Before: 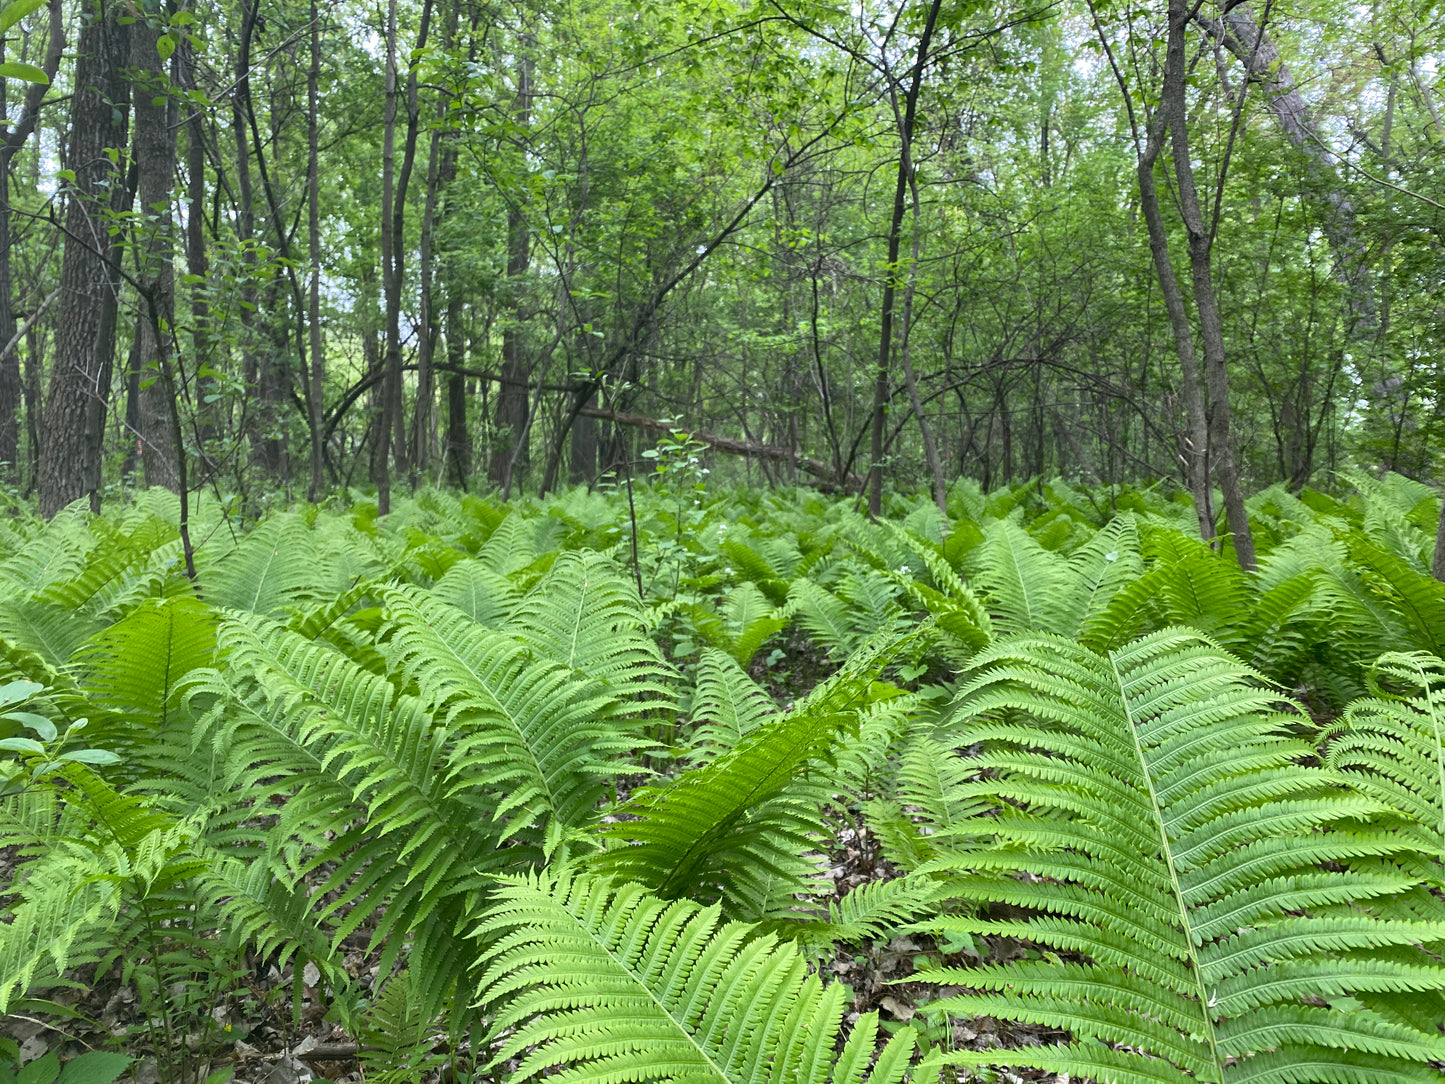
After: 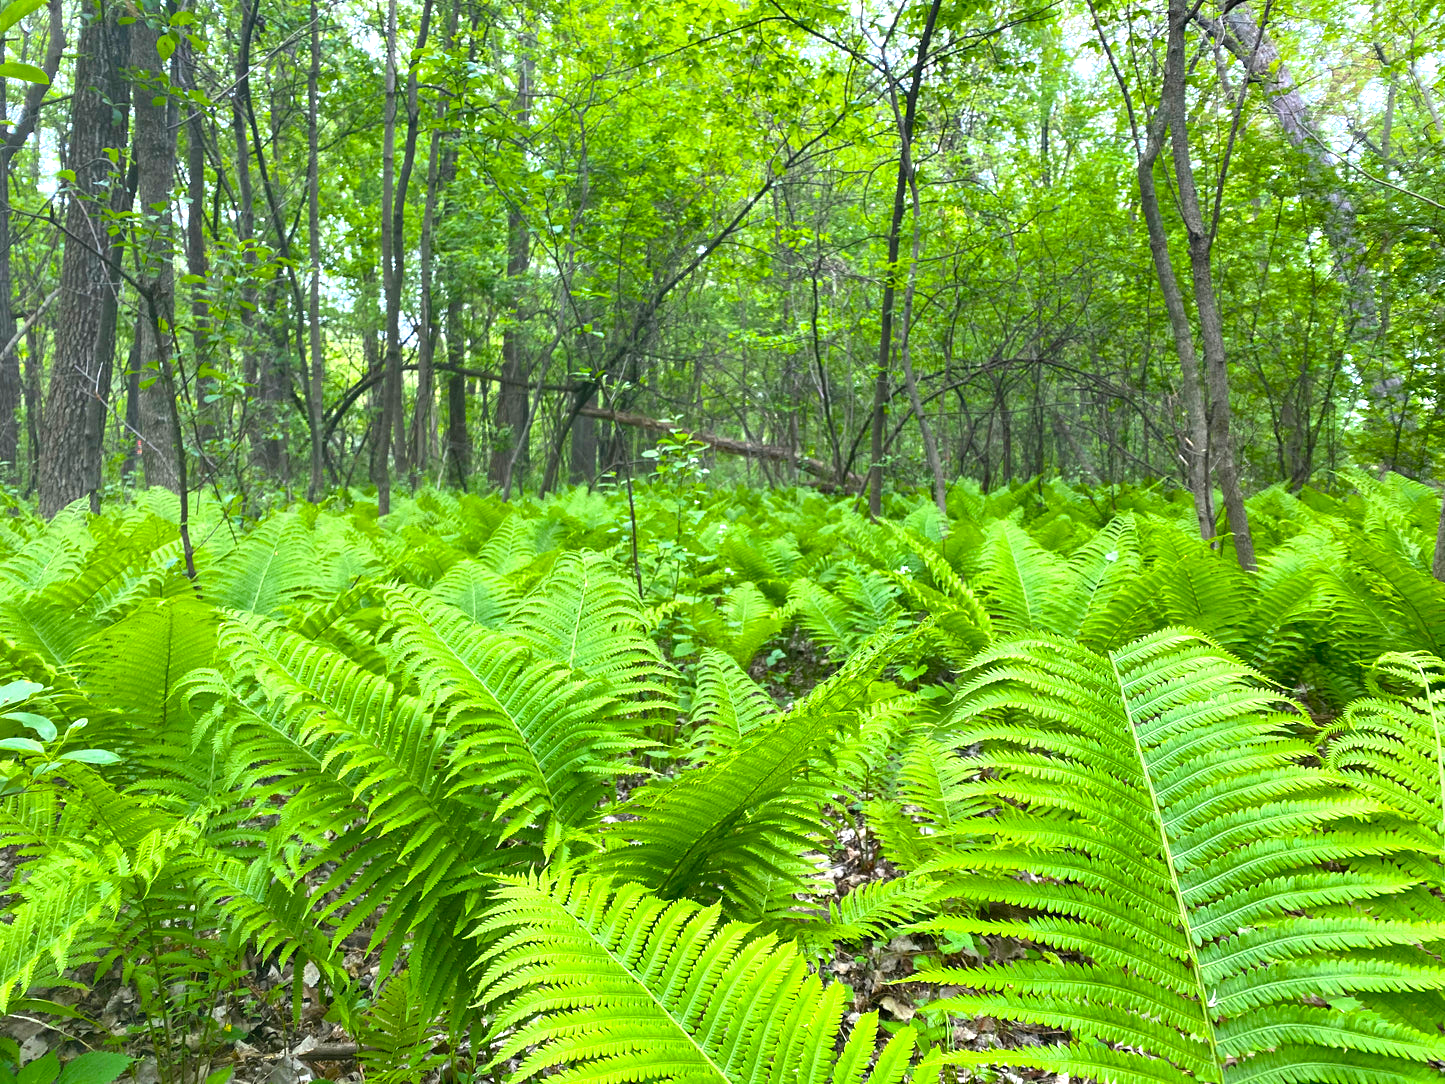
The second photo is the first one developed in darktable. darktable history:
exposure: black level correction 0, exposure 0.7 EV, compensate exposure bias true, compensate highlight preservation false
color balance rgb: linear chroma grading › global chroma 15%, perceptual saturation grading › global saturation 30%
